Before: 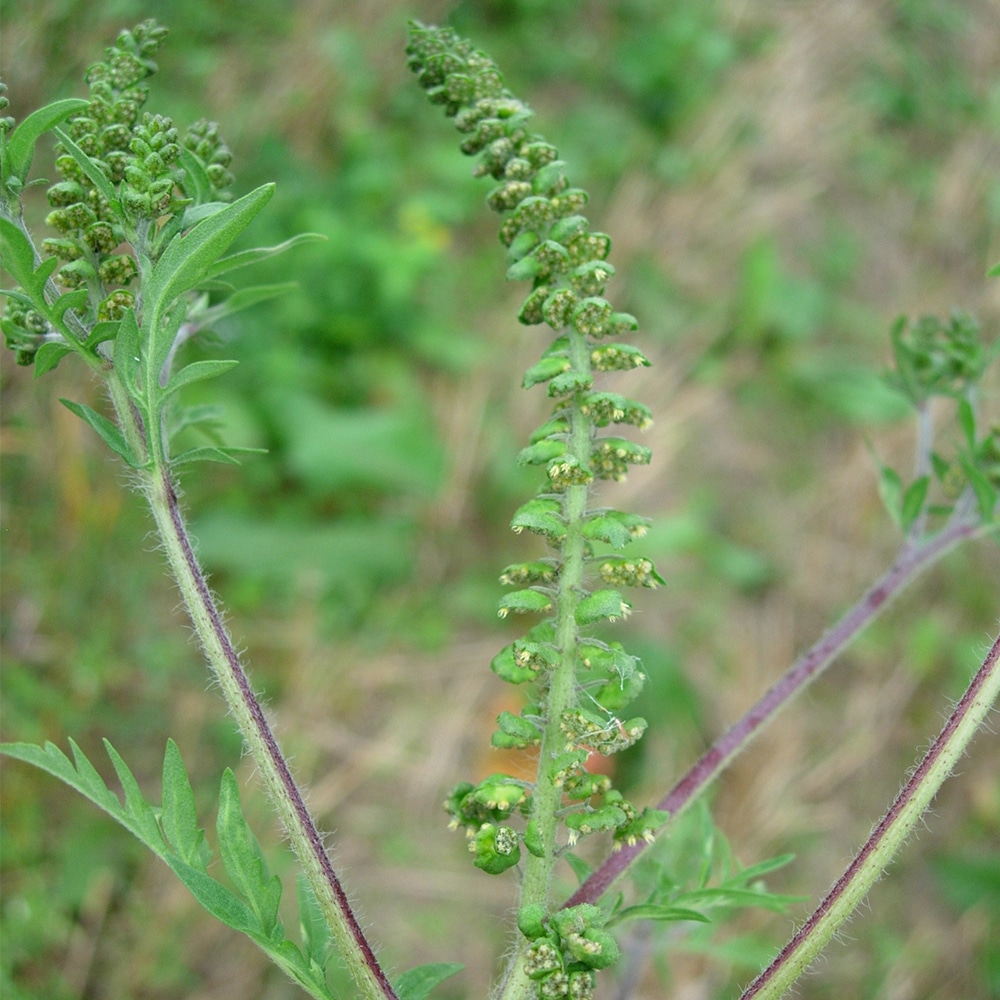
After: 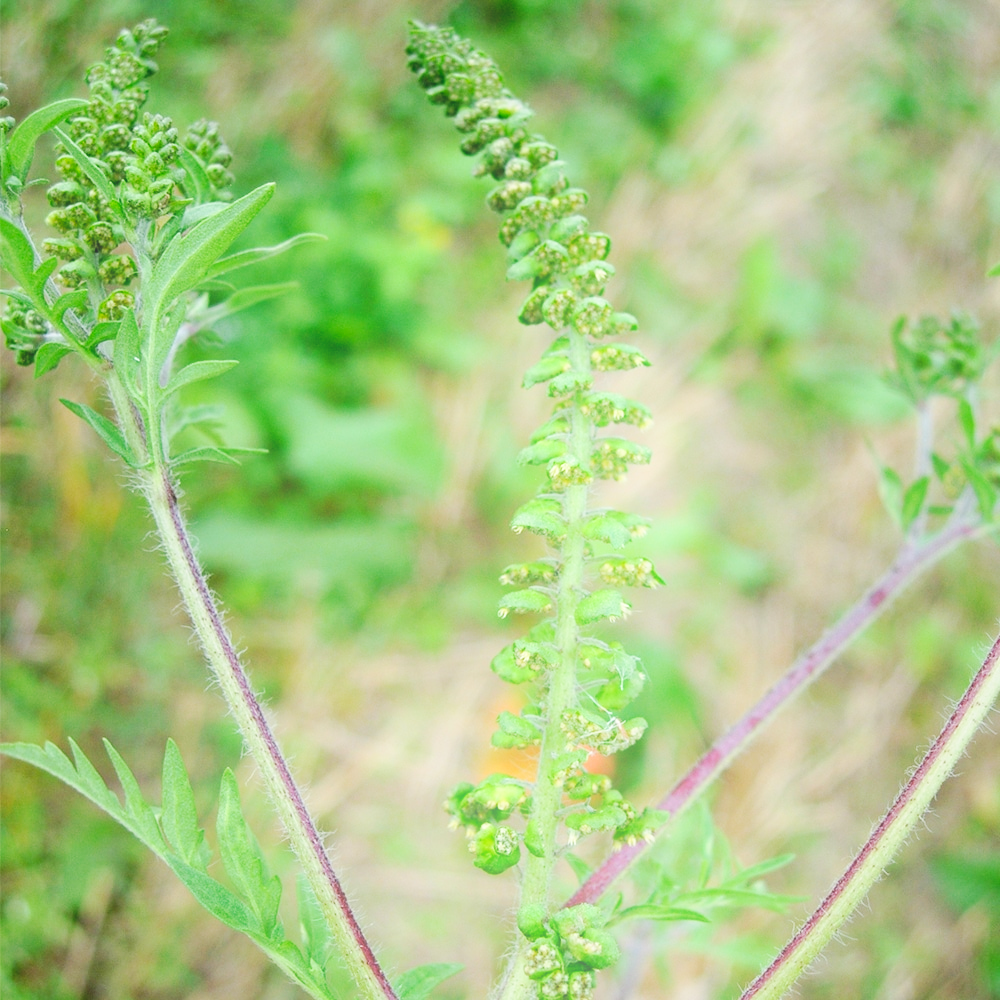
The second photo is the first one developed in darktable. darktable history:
bloom: on, module defaults
base curve: curves: ch0 [(0, 0) (0.032, 0.025) (0.121, 0.166) (0.206, 0.329) (0.605, 0.79) (1, 1)], preserve colors none
color balance rgb: on, module defaults
